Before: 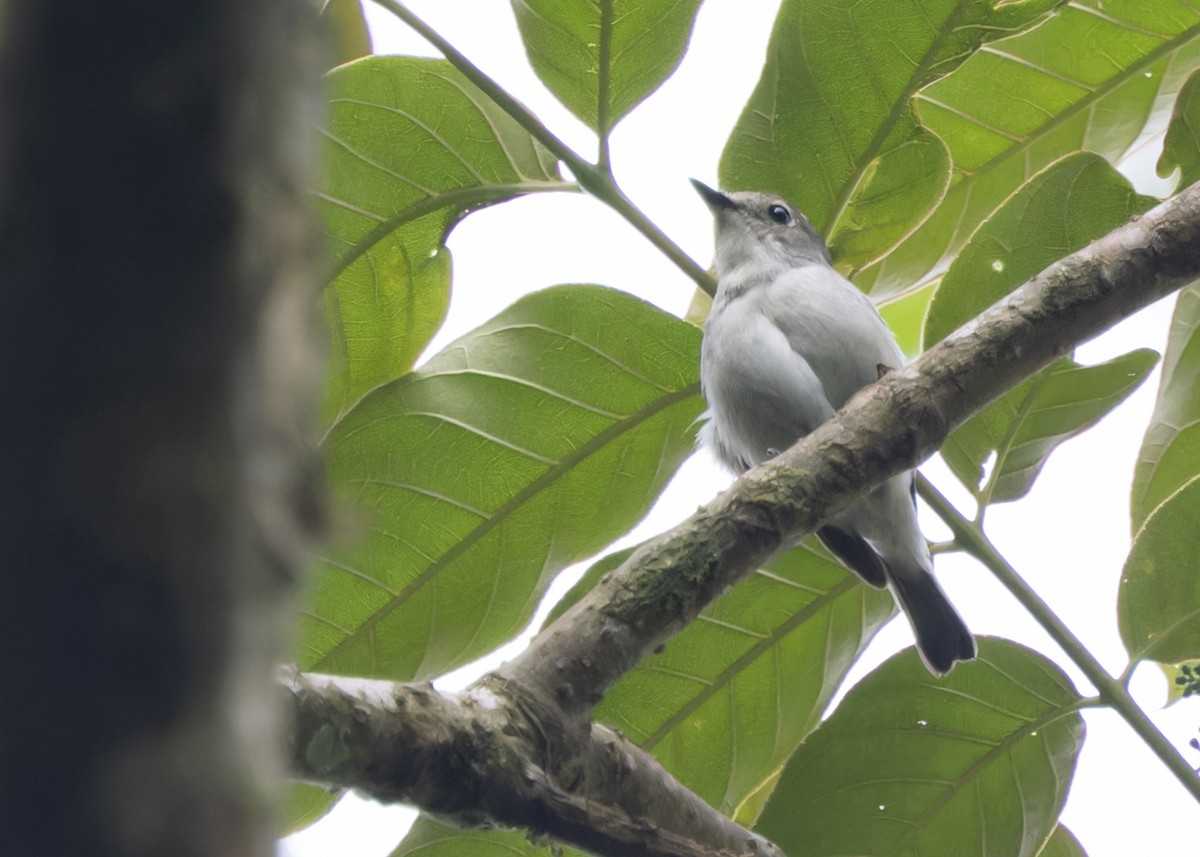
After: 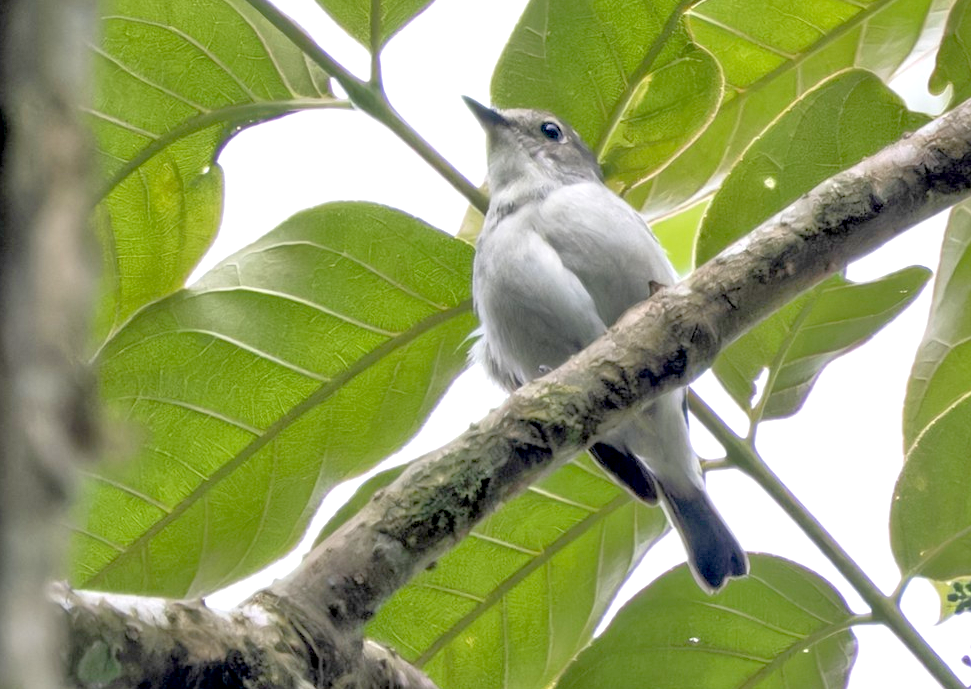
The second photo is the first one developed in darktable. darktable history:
exposure: black level correction 0.024, exposure 0.181 EV, compensate exposure bias true, compensate highlight preservation false
tone equalizer: -7 EV 0.14 EV, -6 EV 0.581 EV, -5 EV 1.12 EV, -4 EV 1.29 EV, -3 EV 1.16 EV, -2 EV 0.6 EV, -1 EV 0.156 EV
crop: left 19.014%, top 9.79%, right 0%, bottom 9.771%
local contrast: on, module defaults
